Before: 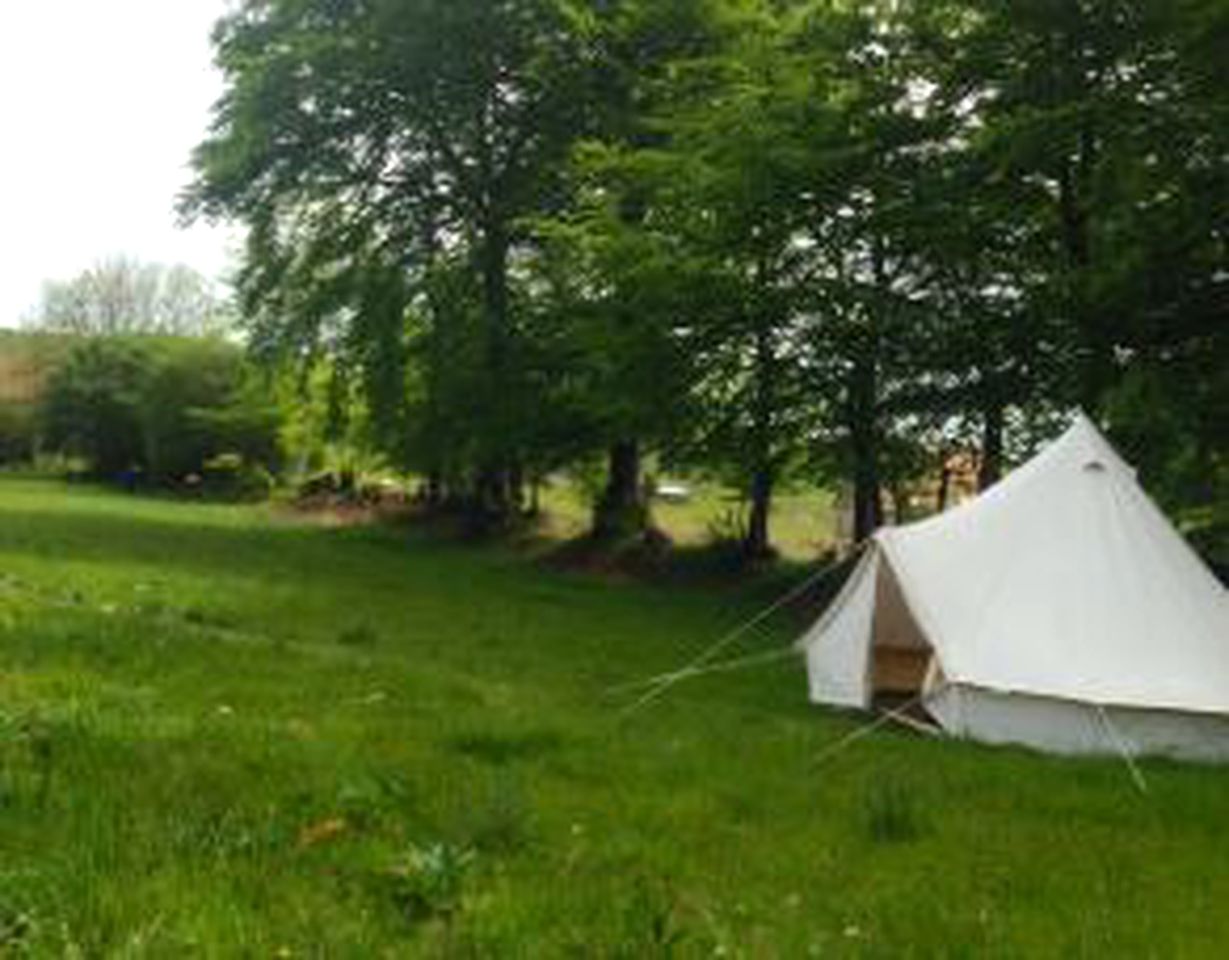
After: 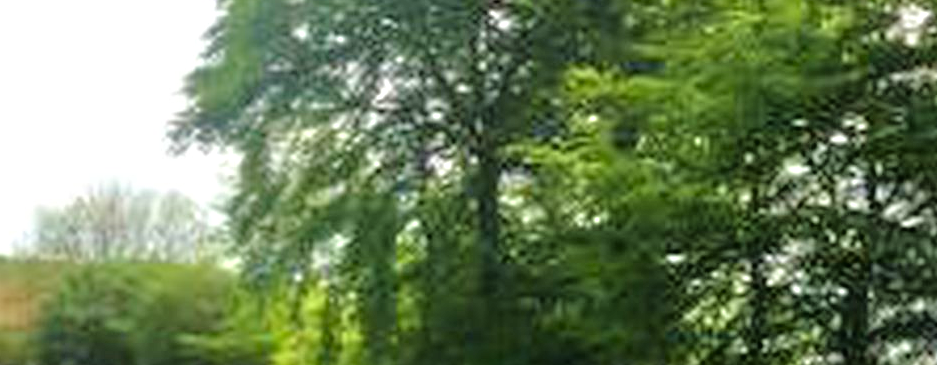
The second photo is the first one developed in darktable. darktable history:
tone equalizer: -7 EV 0.15 EV, -6 EV 0.6 EV, -5 EV 1.15 EV, -4 EV 1.33 EV, -3 EV 1.15 EV, -2 EV 0.6 EV, -1 EV 0.15 EV, mask exposure compensation -0.5 EV
crop: left 0.579%, top 7.627%, right 23.167%, bottom 54.275%
velvia: strength 15%
exposure: compensate highlight preservation false
